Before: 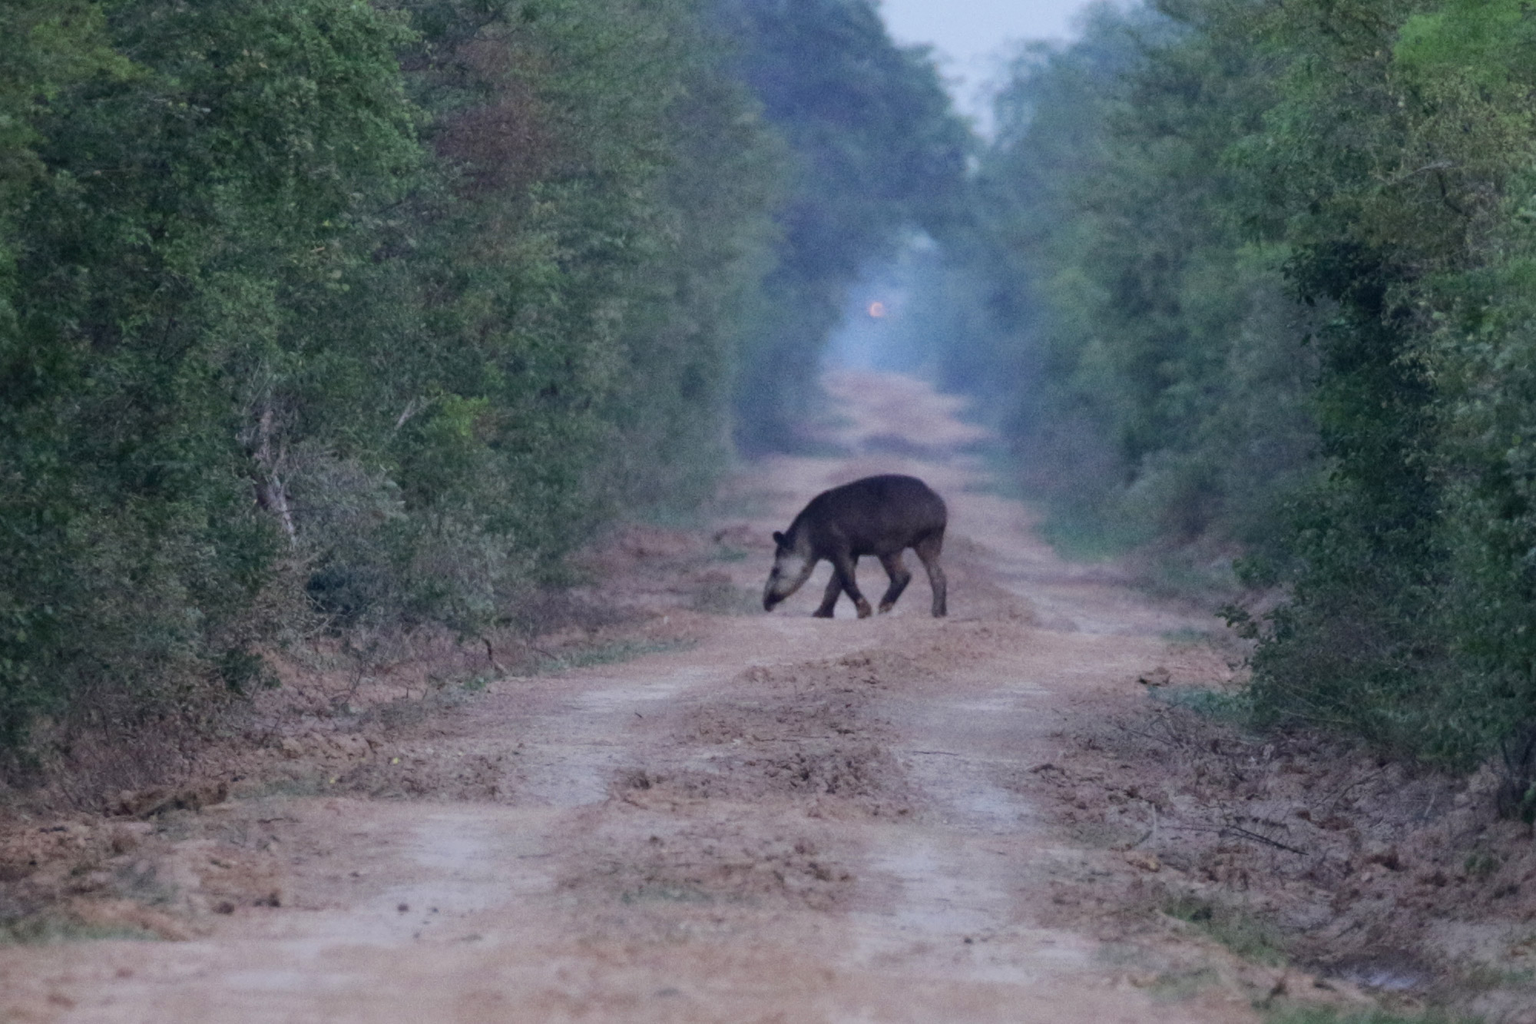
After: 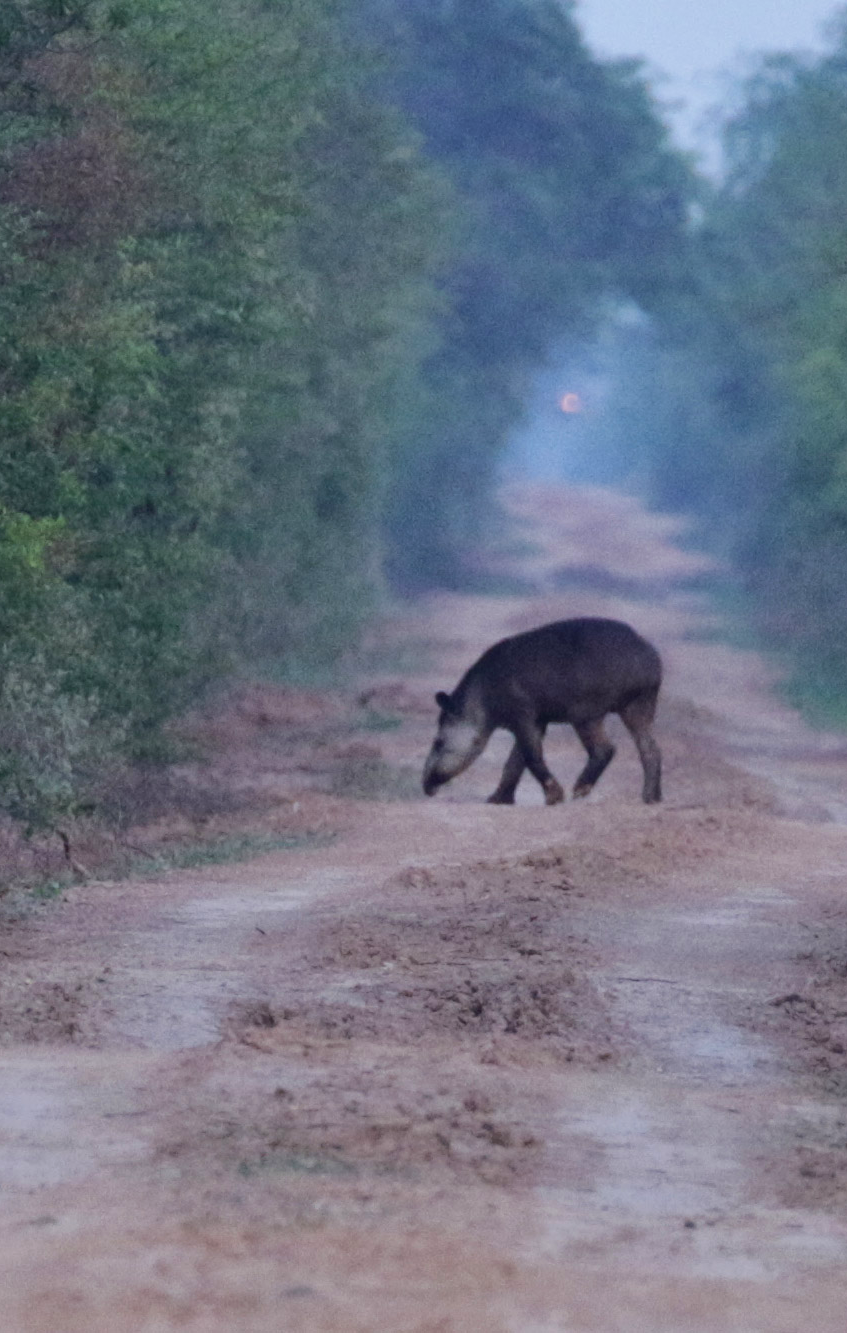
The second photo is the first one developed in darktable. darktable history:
shadows and highlights: shadows 32.12, highlights -33.12, soften with gaussian
crop: left 28.562%, right 29.088%
velvia: strength 14.53%
